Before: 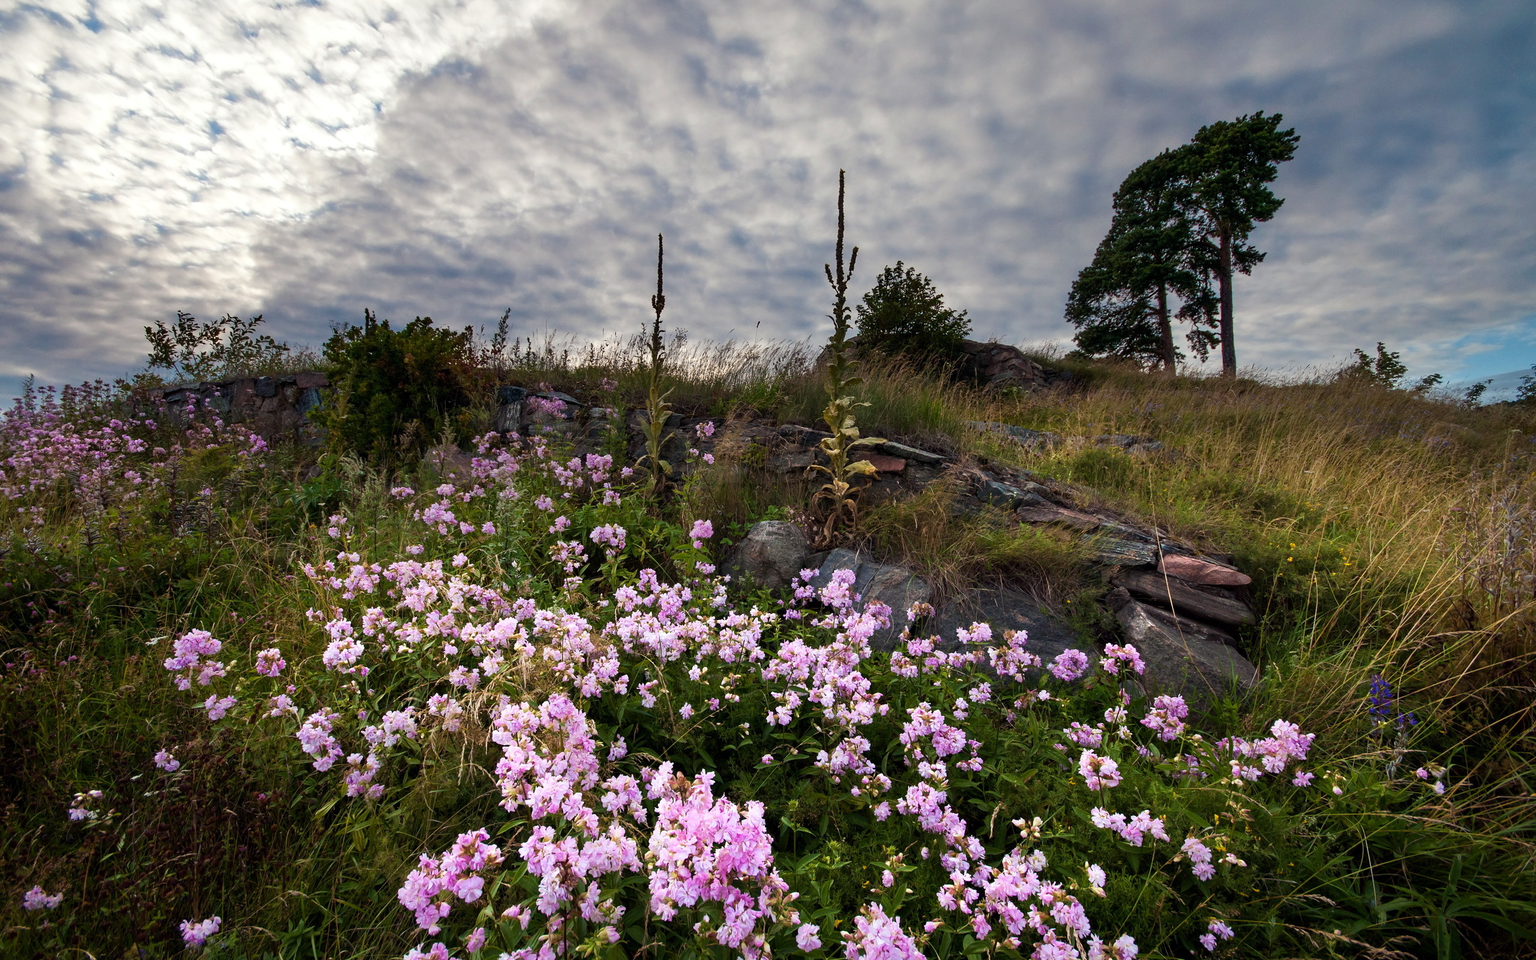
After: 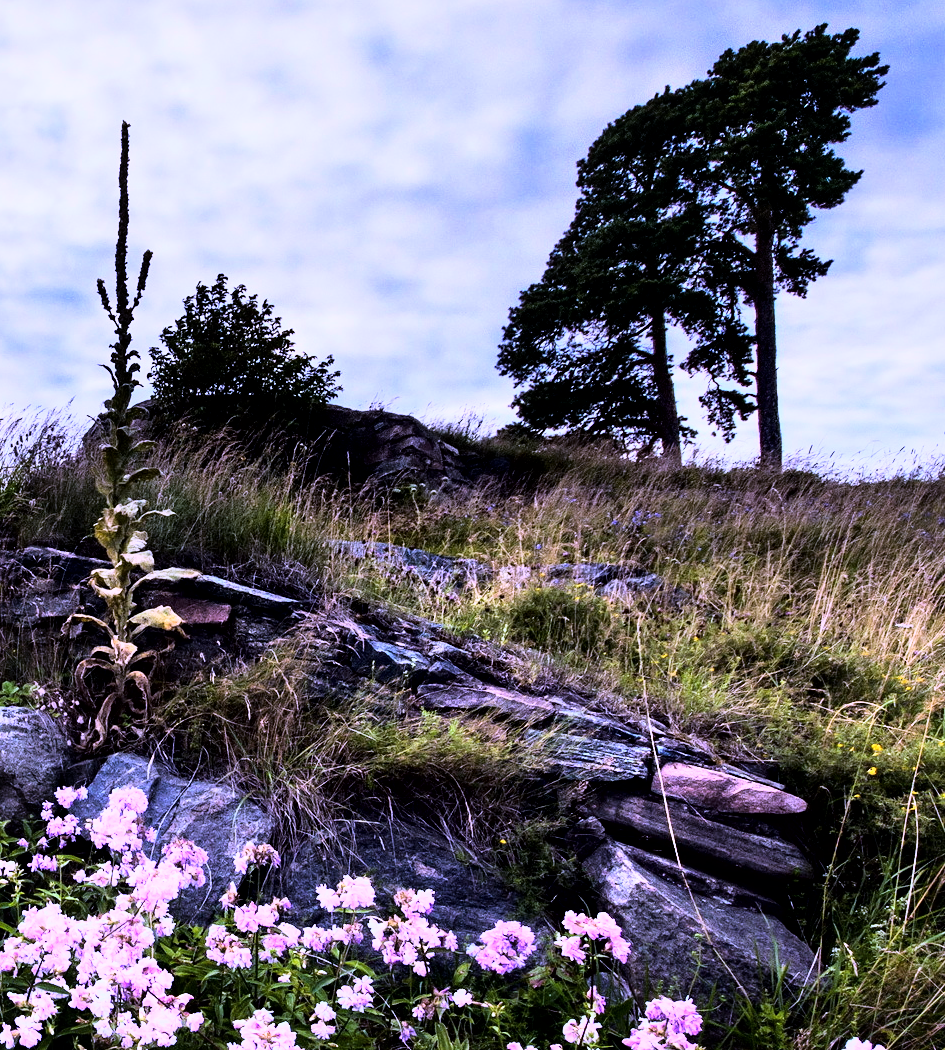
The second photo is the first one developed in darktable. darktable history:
rgb curve: curves: ch0 [(0, 0) (0.21, 0.15) (0.24, 0.21) (0.5, 0.75) (0.75, 0.96) (0.89, 0.99) (1, 1)]; ch1 [(0, 0.02) (0.21, 0.13) (0.25, 0.2) (0.5, 0.67) (0.75, 0.9) (0.89, 0.97) (1, 1)]; ch2 [(0, 0.02) (0.21, 0.13) (0.25, 0.2) (0.5, 0.67) (0.75, 0.9) (0.89, 0.97) (1, 1)], compensate middle gray true
white balance: red 0.98, blue 1.61
local contrast: mode bilateral grid, contrast 20, coarseness 100, detail 150%, midtone range 0.2
crop and rotate: left 49.936%, top 10.094%, right 13.136%, bottom 24.256%
